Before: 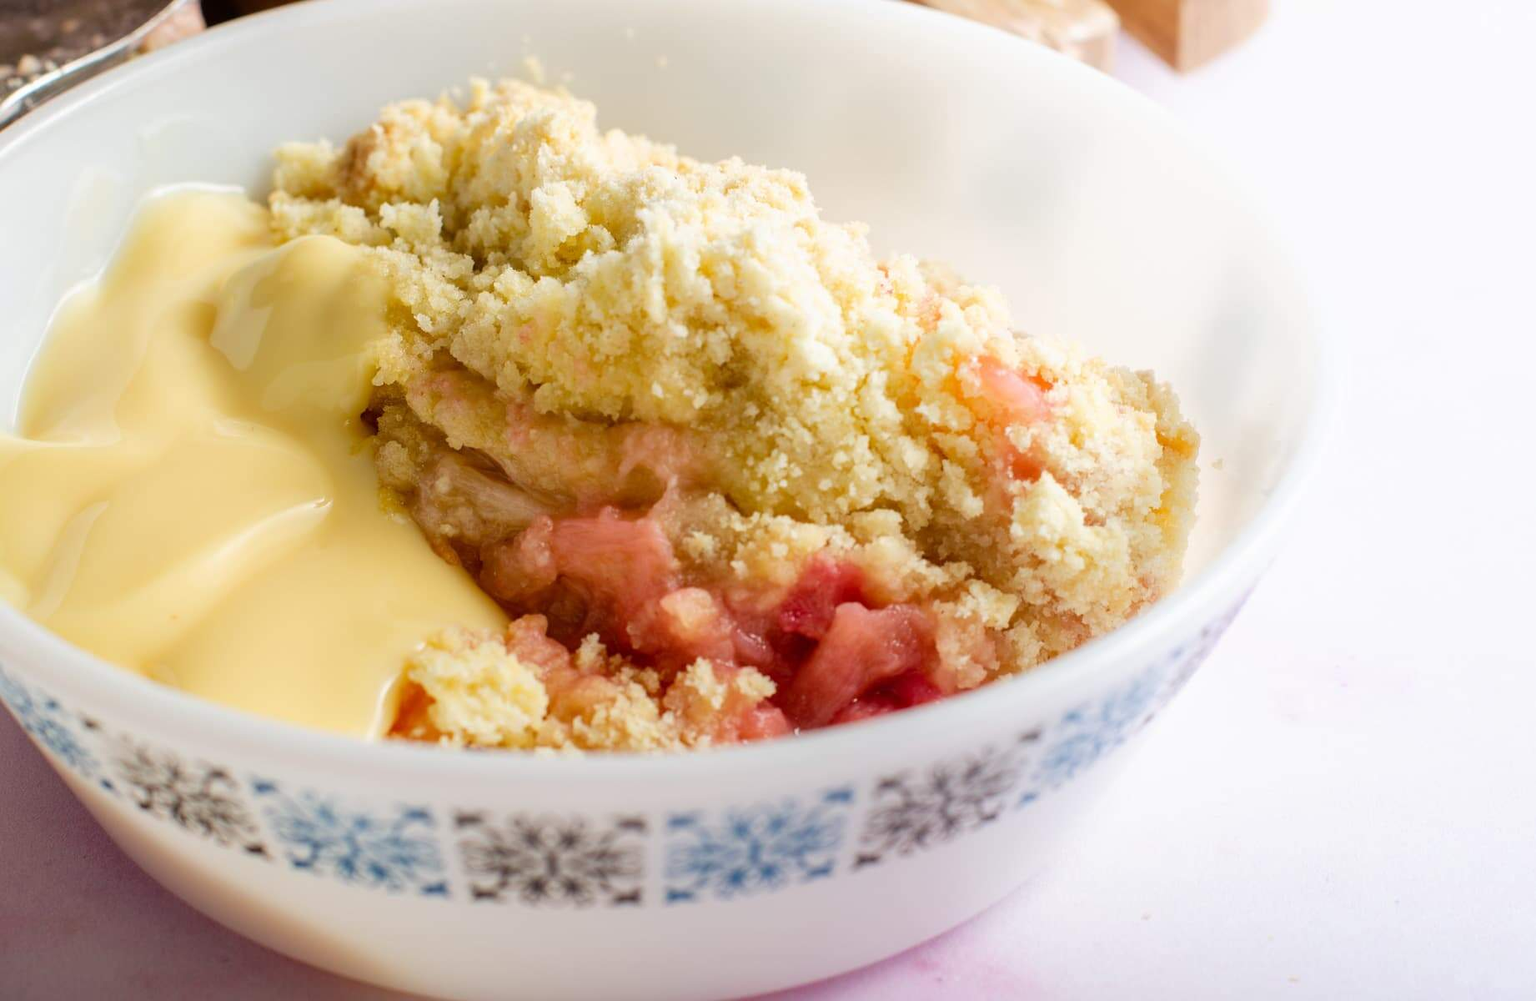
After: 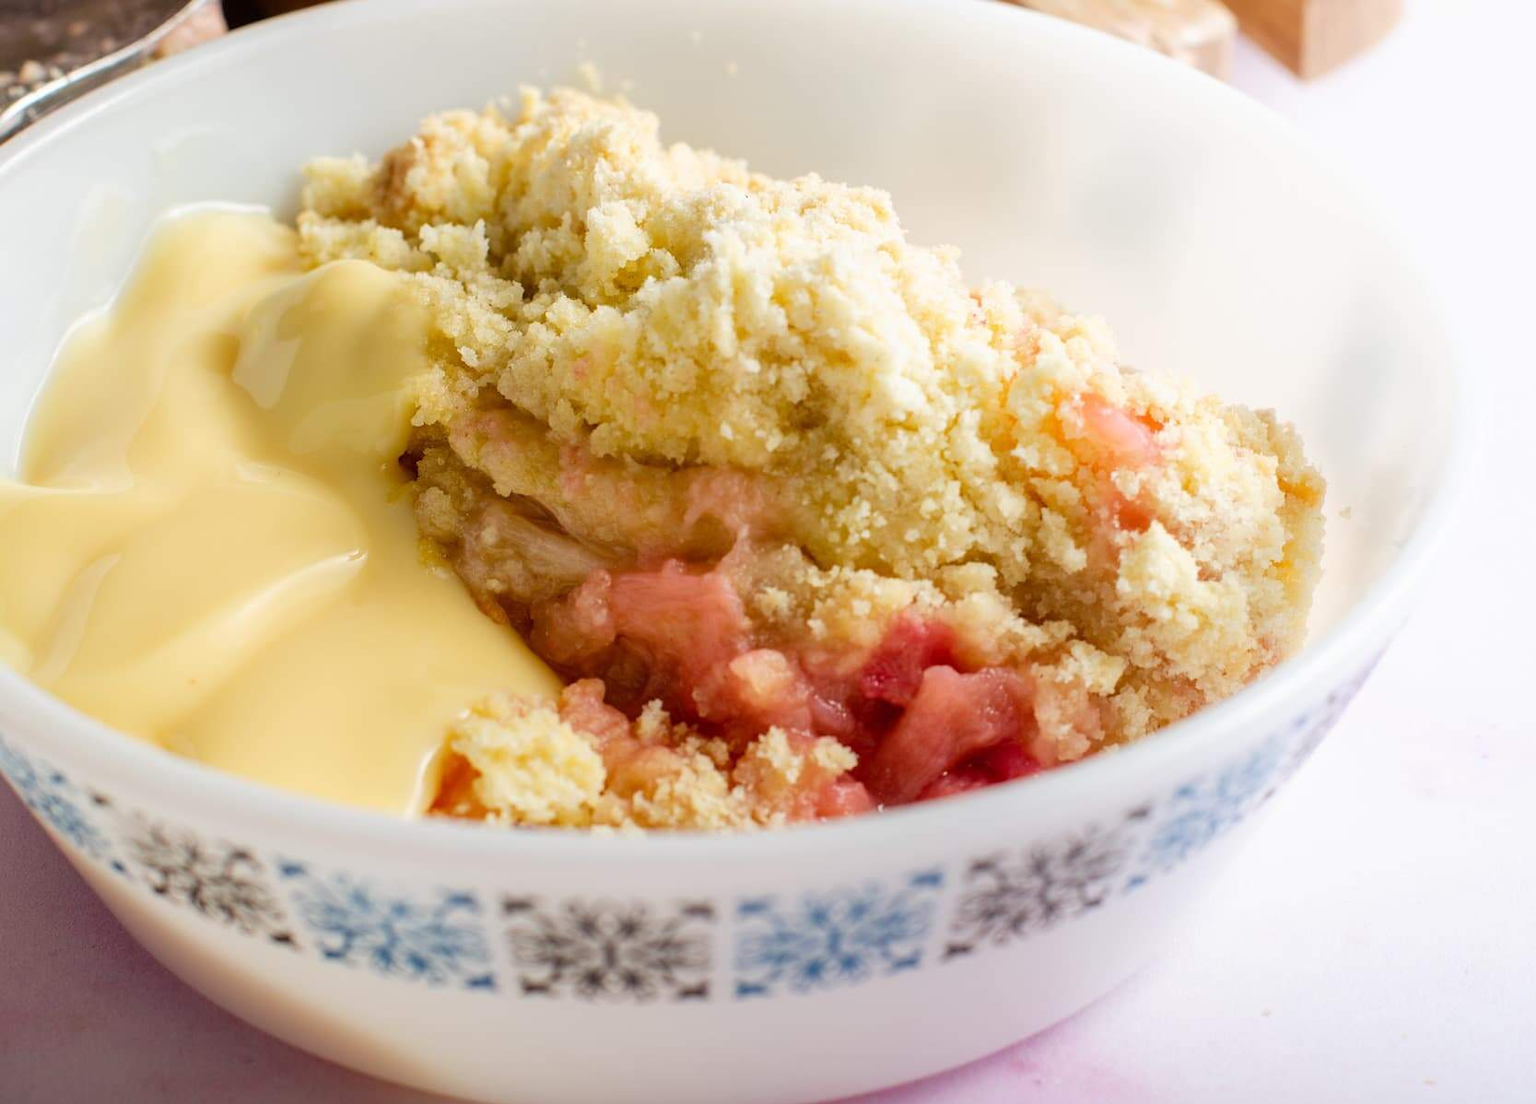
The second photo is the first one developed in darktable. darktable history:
crop: right 9.489%, bottom 0.016%
